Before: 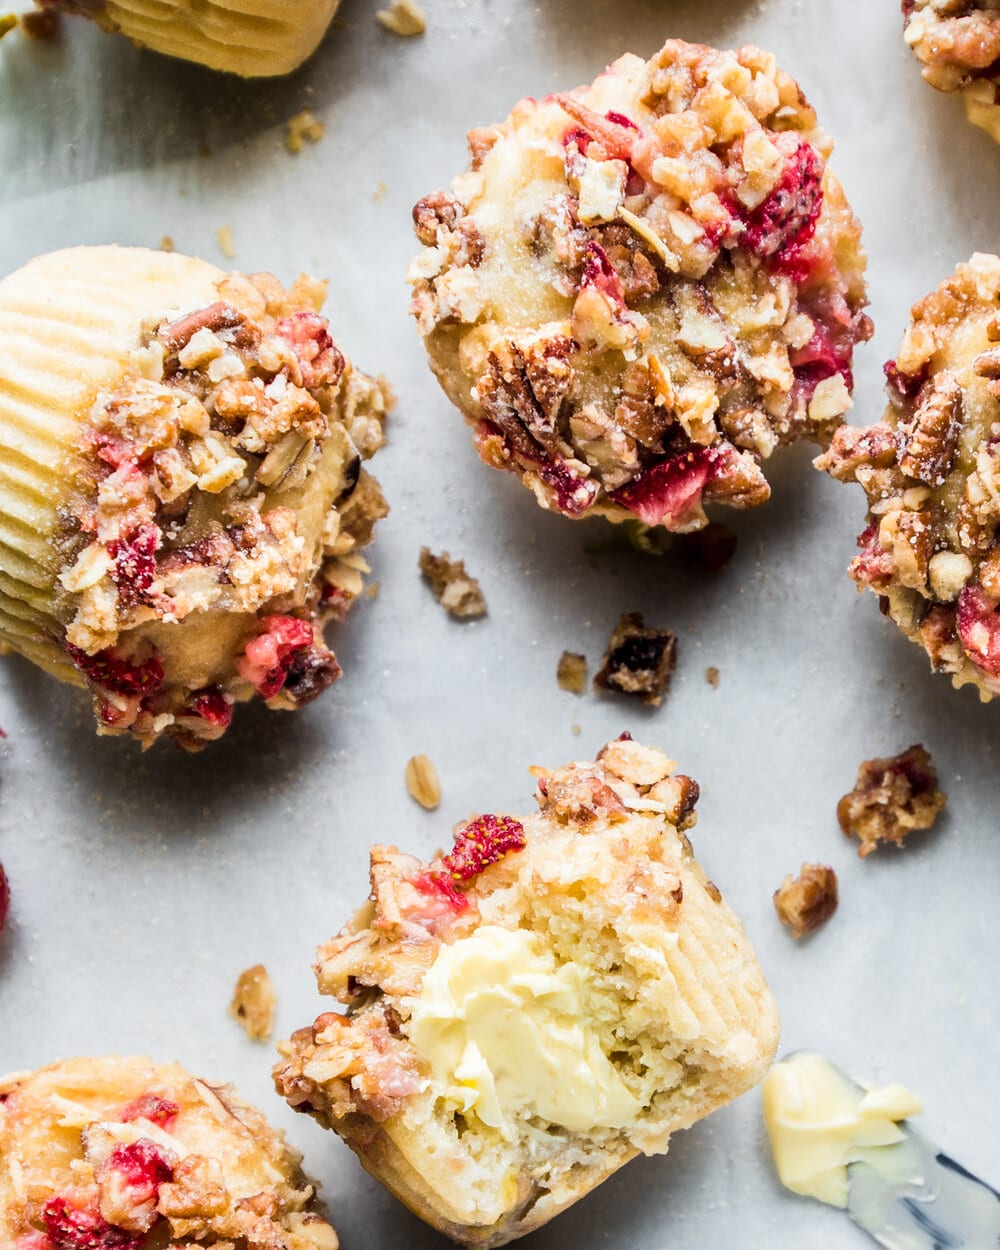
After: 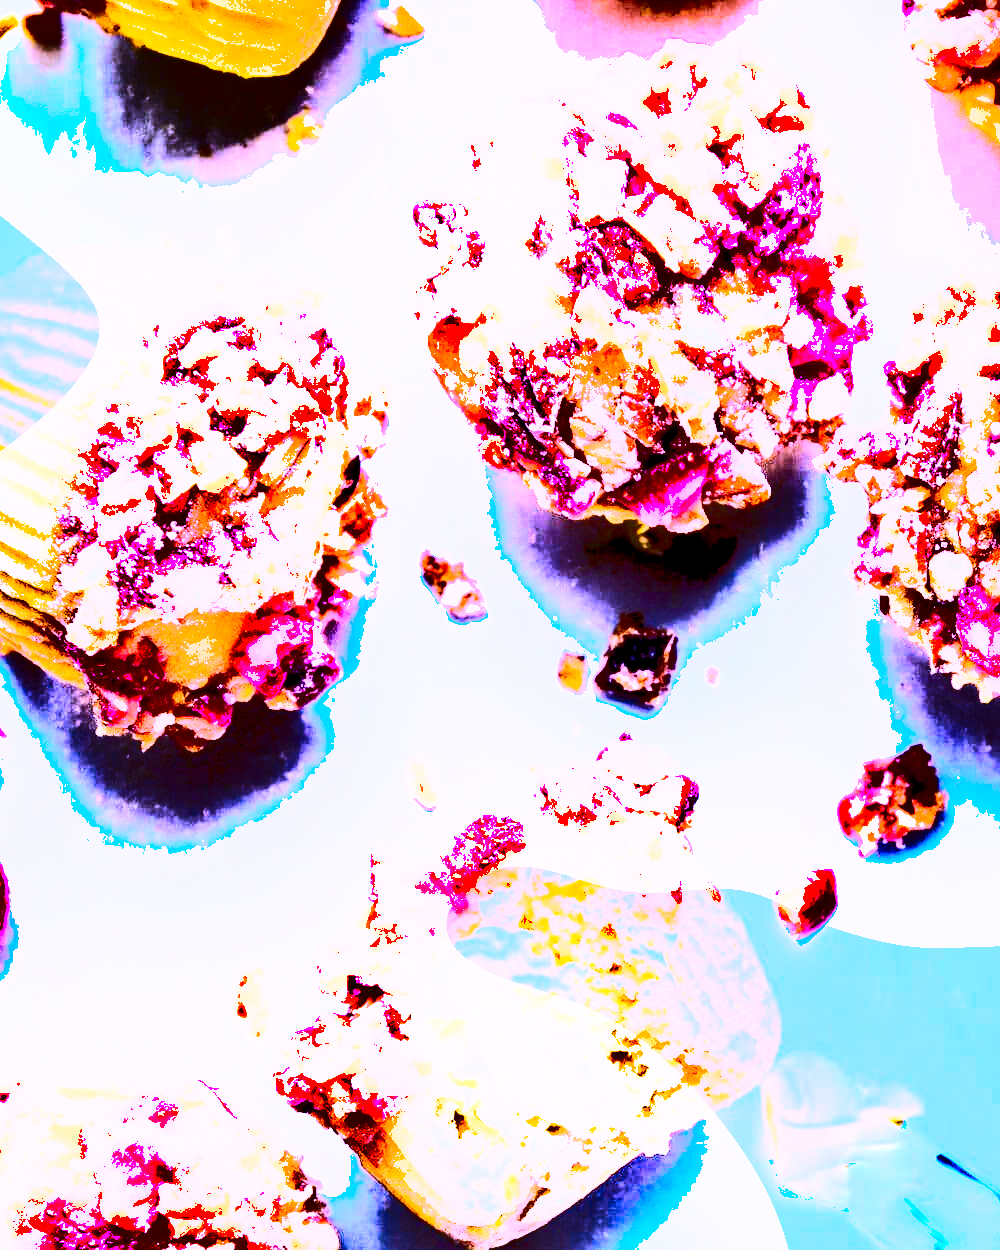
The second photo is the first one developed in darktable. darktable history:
exposure: black level correction 0.005, exposure 2.084 EV, compensate highlight preservation false
contrast brightness saturation: contrast 0.83, brightness 0.59, saturation 0.59
color balance rgb: shadows lift › chroma 1%, shadows lift › hue 113°, highlights gain › chroma 0.2%, highlights gain › hue 333°, perceptual saturation grading › global saturation 20%, perceptual saturation grading › highlights -25%, perceptual saturation grading › shadows 25%, contrast -10%
white balance: red 0.98, blue 1.61
shadows and highlights: shadows 19.13, highlights -83.41, soften with gaussian
